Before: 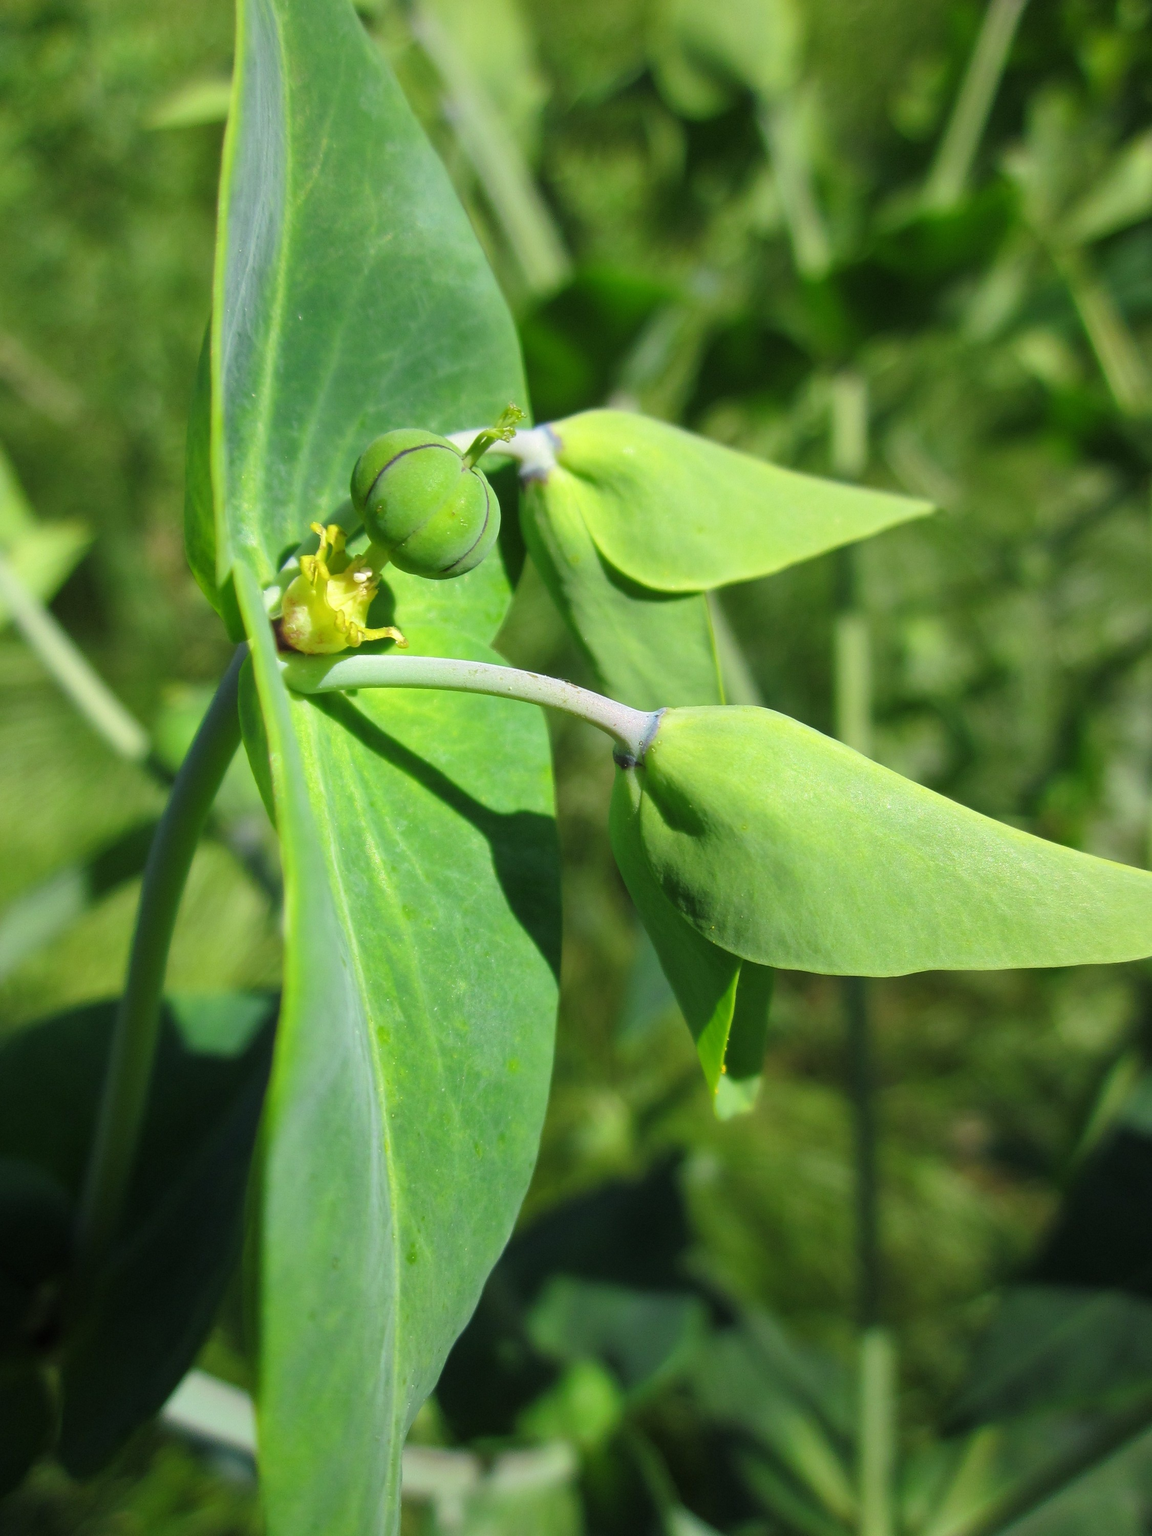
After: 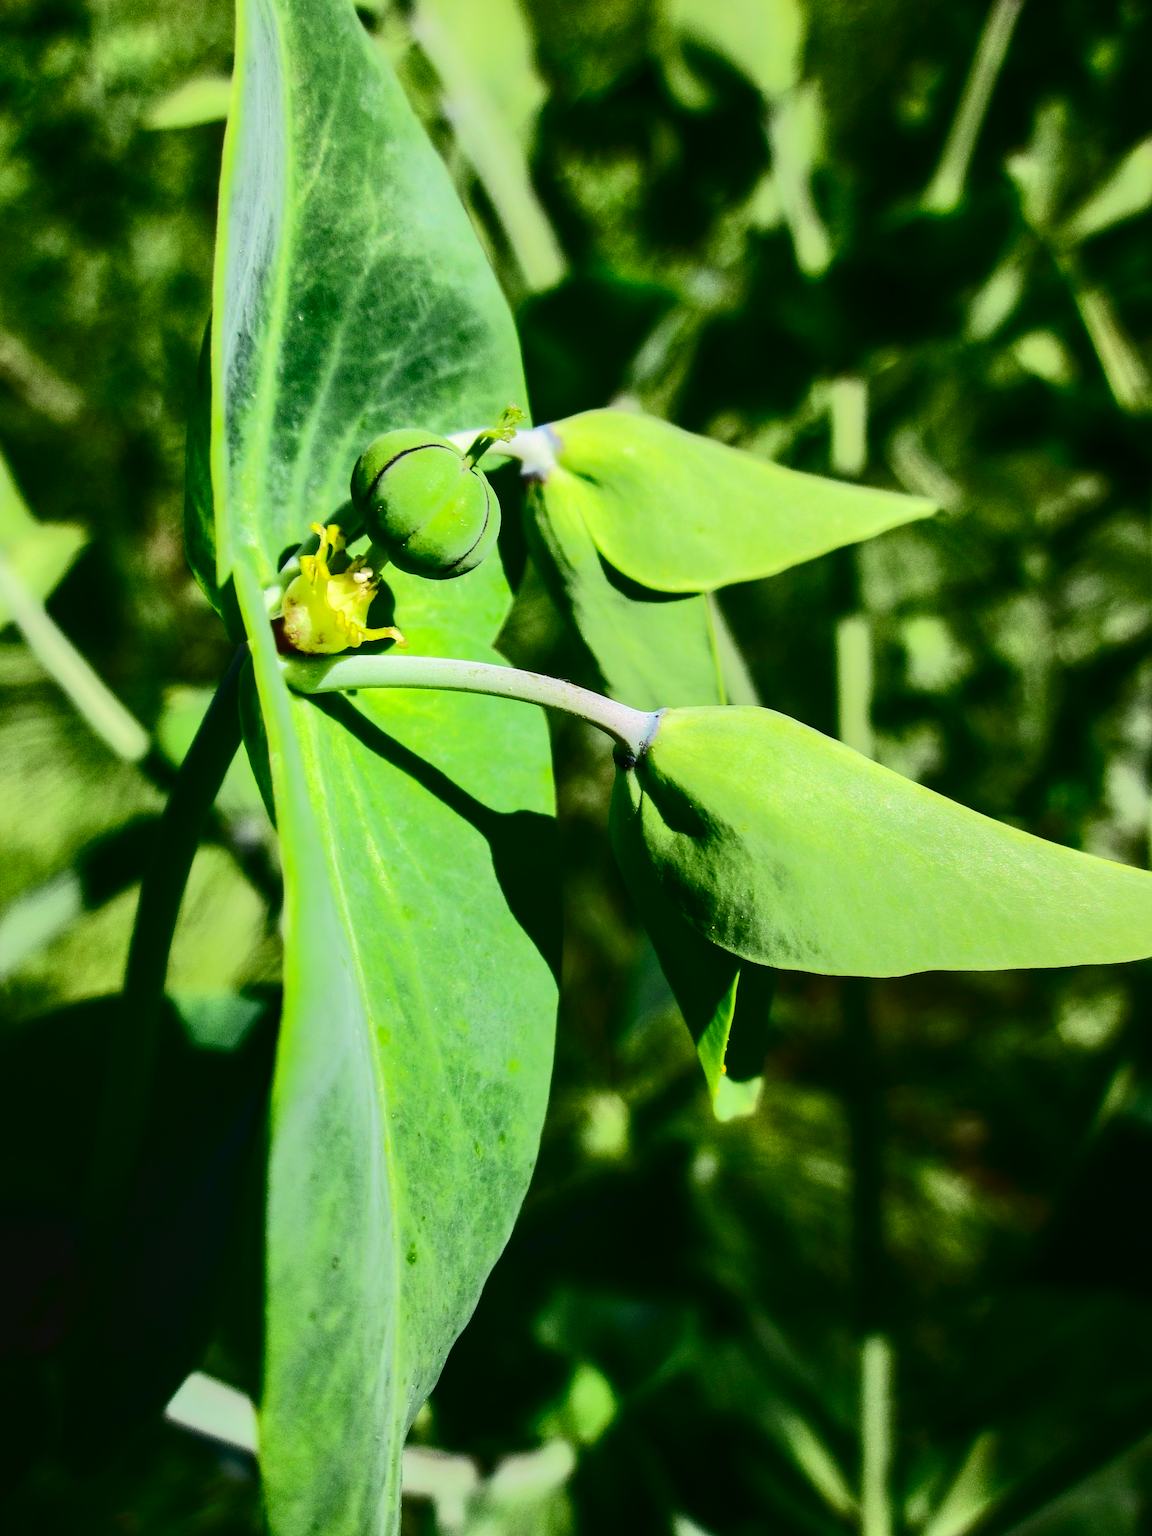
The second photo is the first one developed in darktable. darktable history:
local contrast: on, module defaults
contrast brightness saturation: contrast 0.304, brightness -0.069, saturation 0.175
tone curve: curves: ch0 [(0, 0) (0.003, 0.006) (0.011, 0.006) (0.025, 0.008) (0.044, 0.014) (0.069, 0.02) (0.1, 0.025) (0.136, 0.037) (0.177, 0.053) (0.224, 0.086) (0.277, 0.13) (0.335, 0.189) (0.399, 0.253) (0.468, 0.375) (0.543, 0.521) (0.623, 0.671) (0.709, 0.789) (0.801, 0.841) (0.898, 0.889) (1, 1)], color space Lab, independent channels, preserve colors none
